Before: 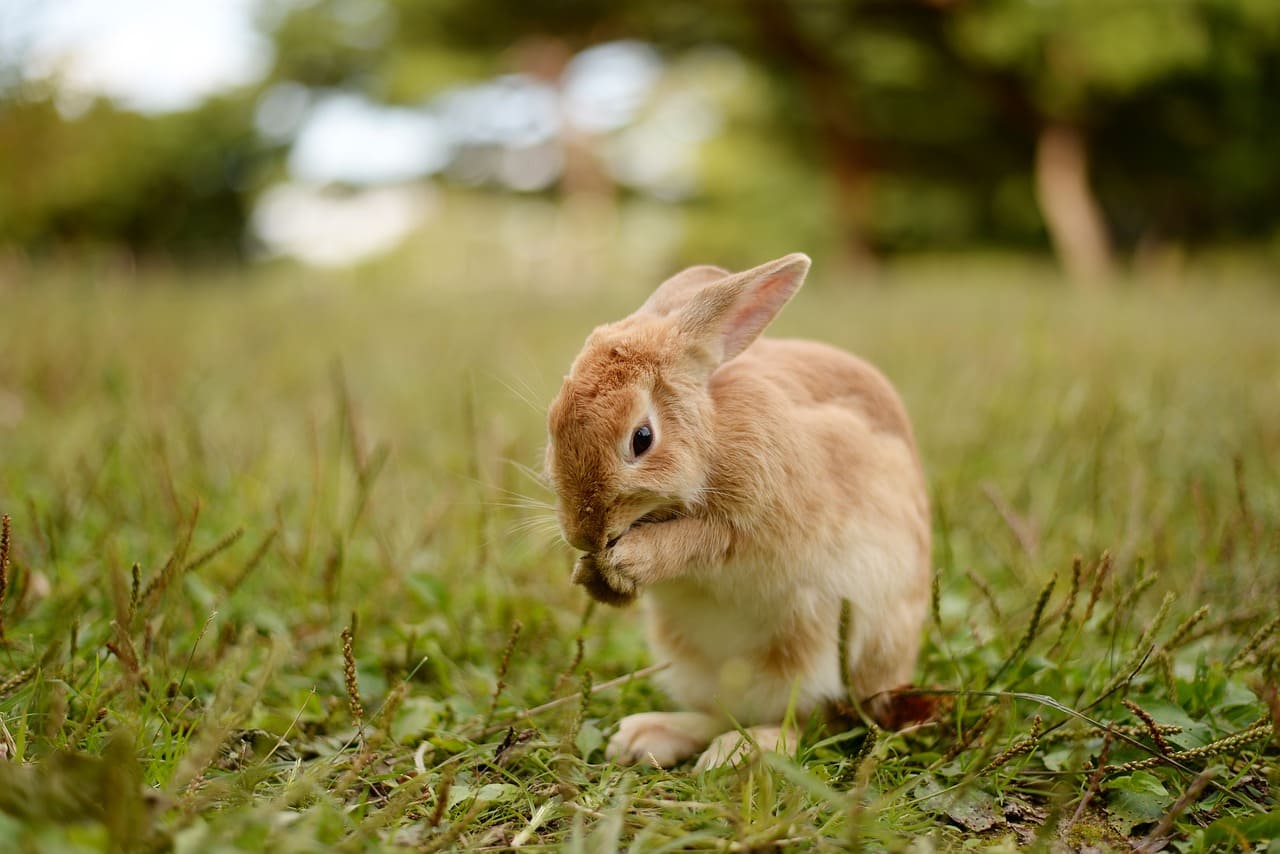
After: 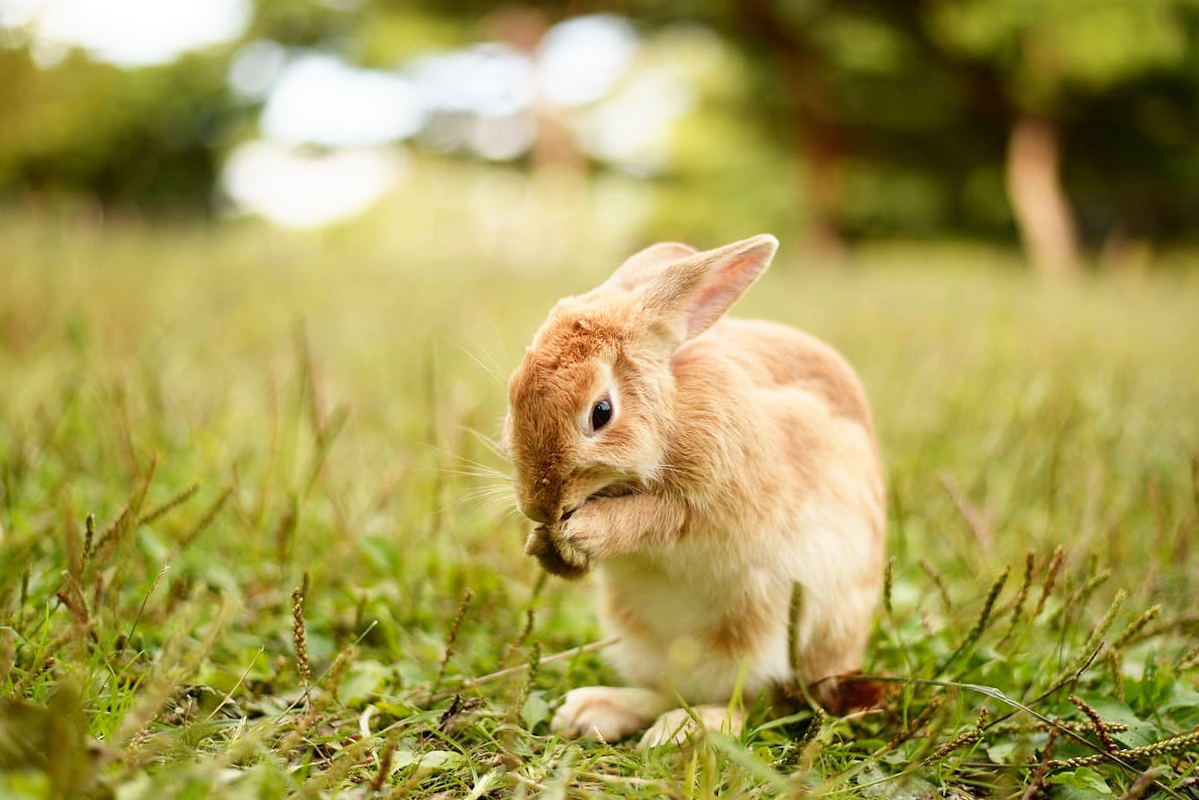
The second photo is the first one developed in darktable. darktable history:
crop and rotate: angle -2.61°
base curve: curves: ch0 [(0, 0) (0.557, 0.834) (1, 1)], preserve colors none
